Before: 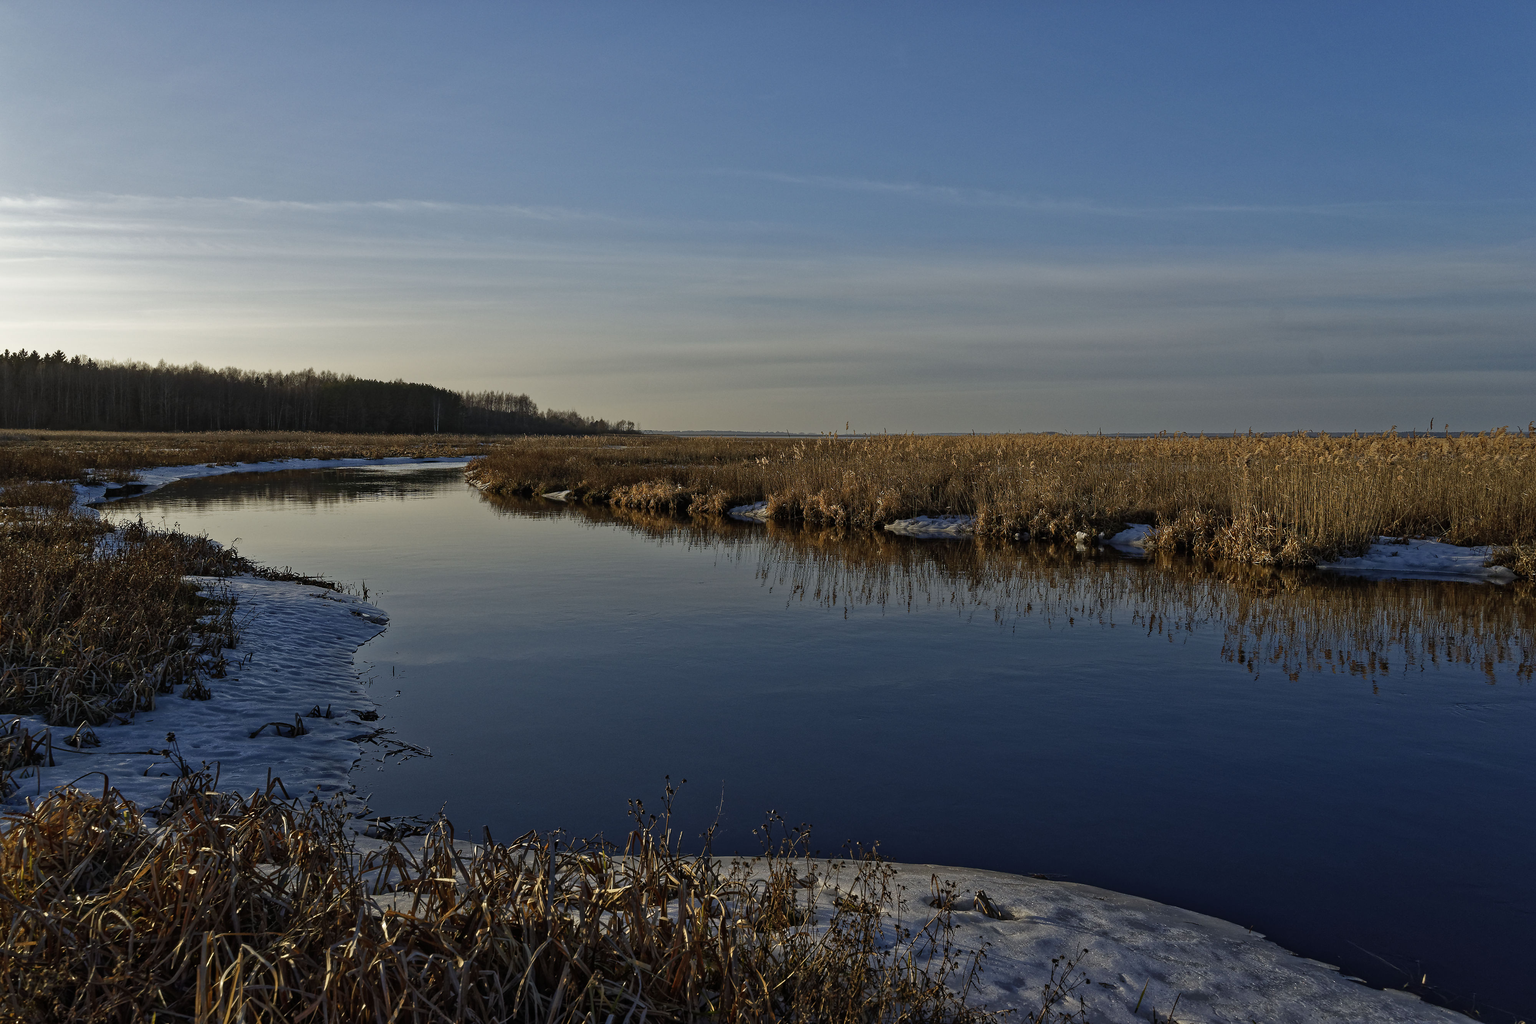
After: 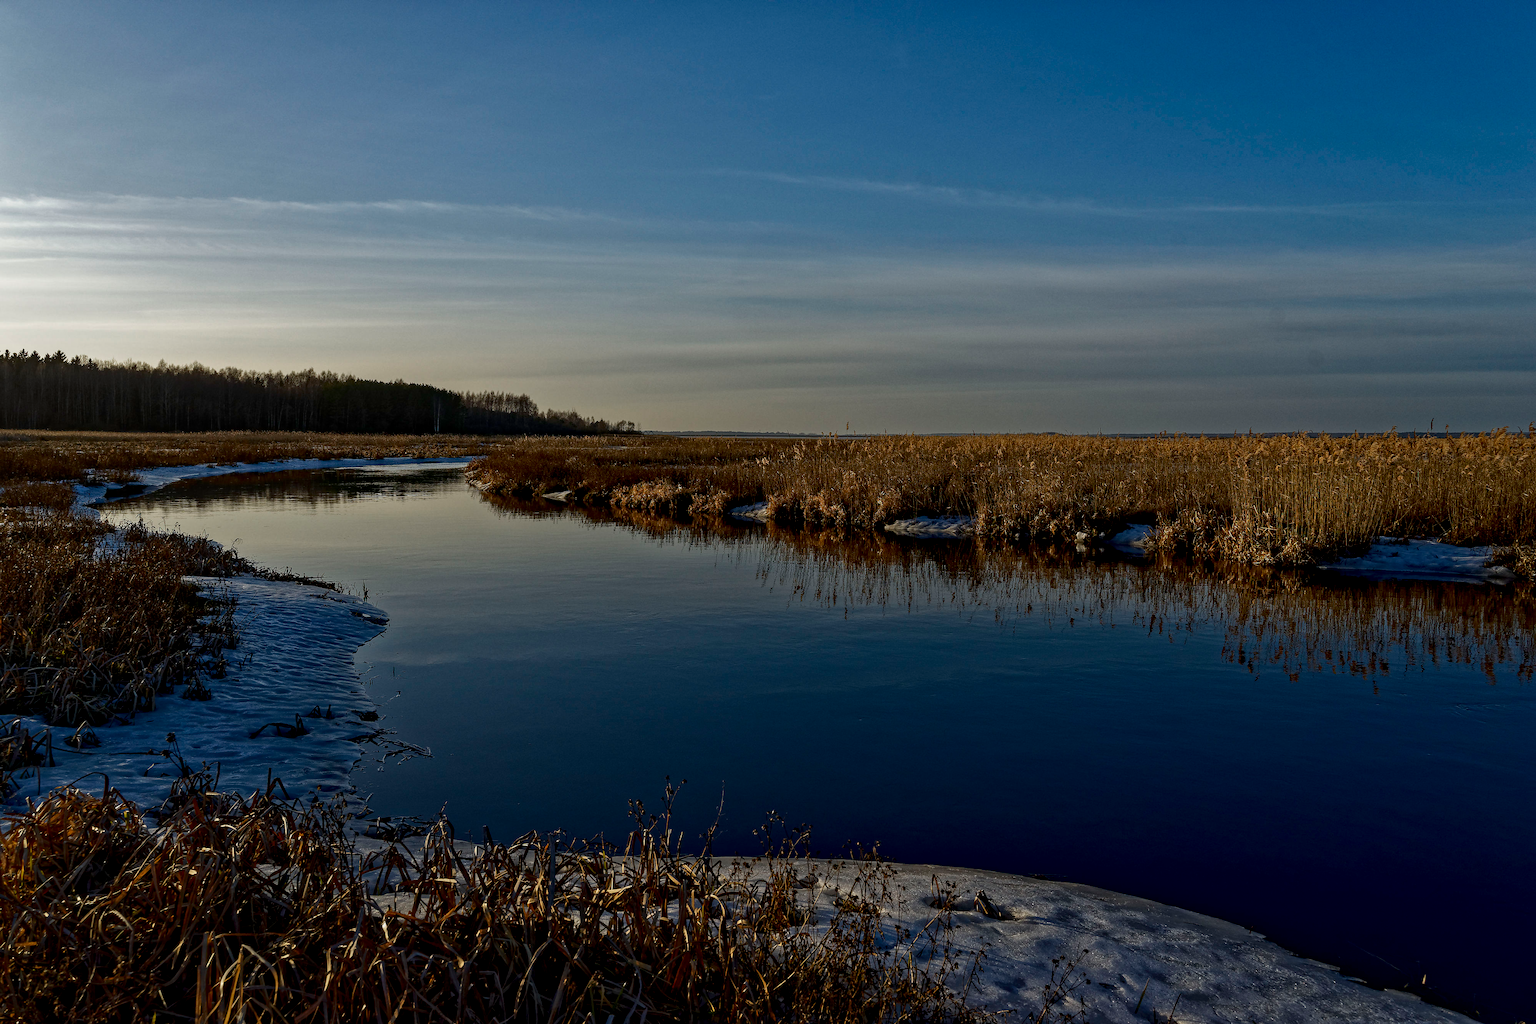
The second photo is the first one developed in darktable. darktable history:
local contrast: detail 130%
contrast brightness saturation: contrast 0.069, brightness -0.153, saturation 0.119
